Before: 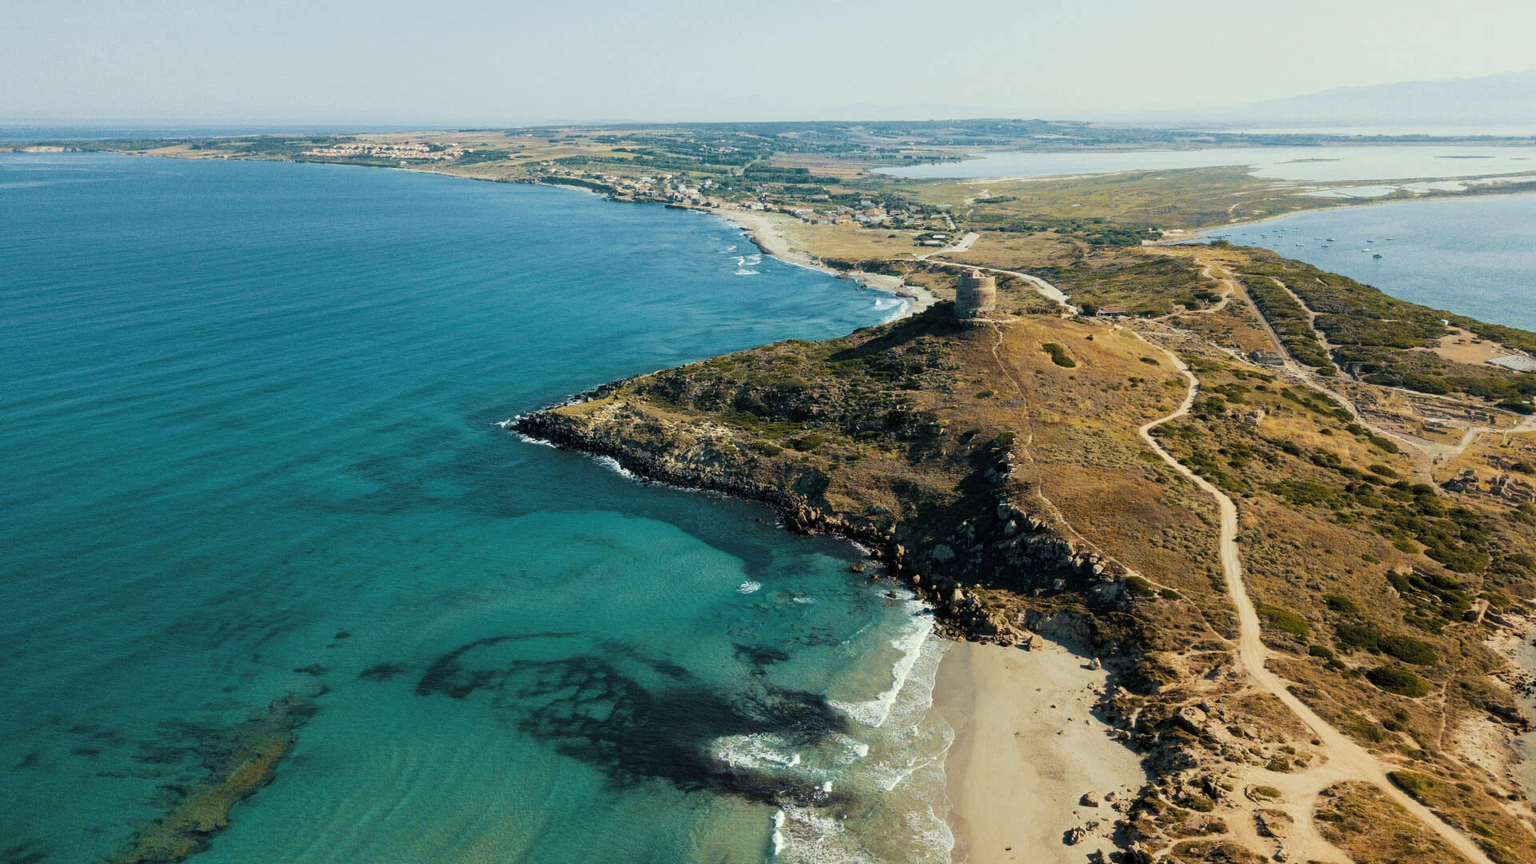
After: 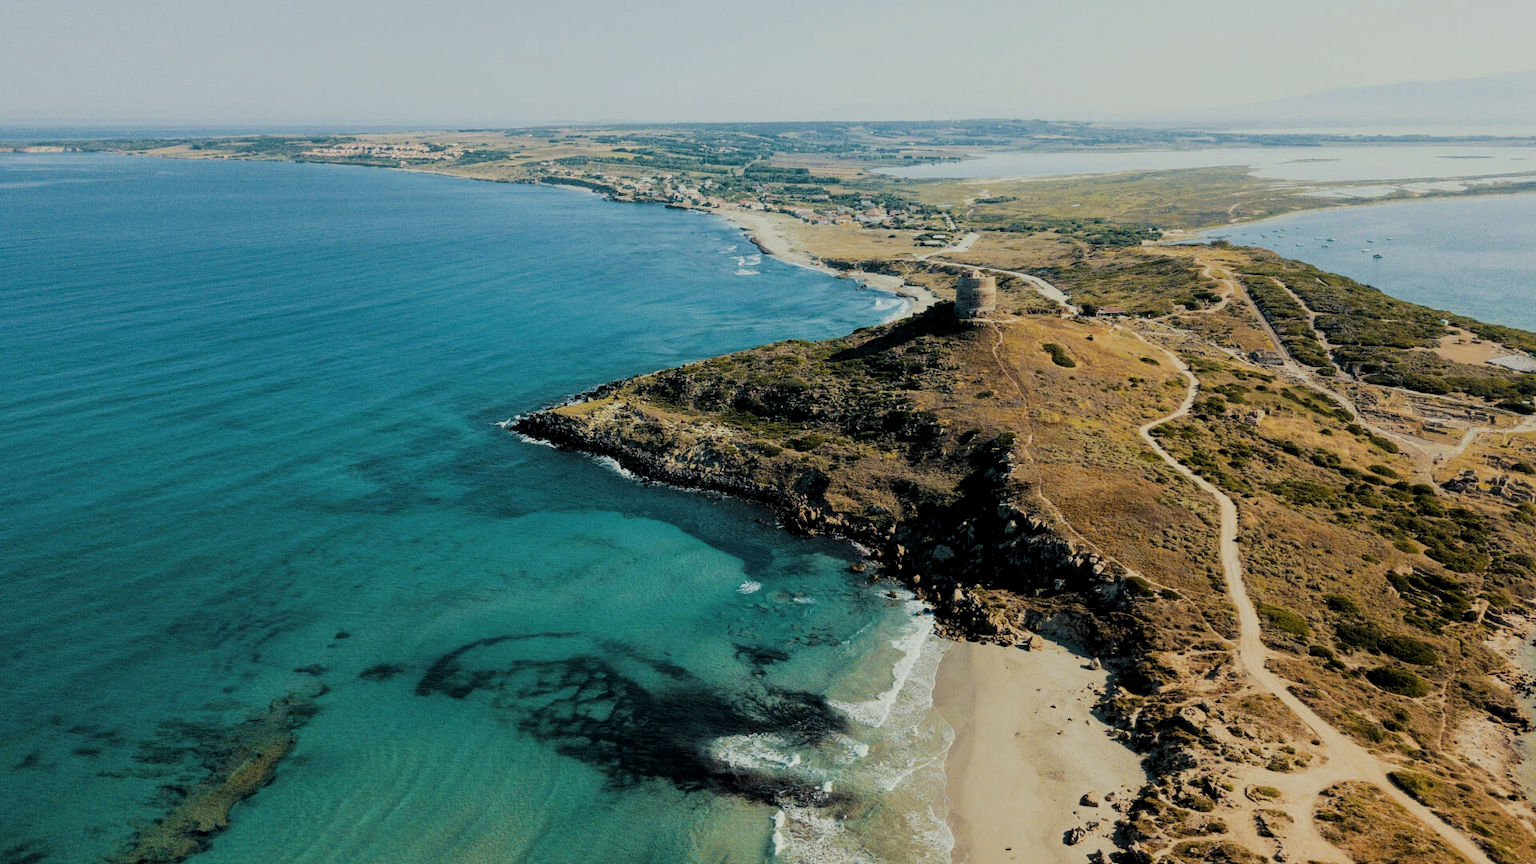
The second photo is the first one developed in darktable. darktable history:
local contrast: highlights 101%, shadows 100%, detail 119%, midtone range 0.2
filmic rgb: black relative exposure -7.36 EV, white relative exposure 5.06 EV, threshold 5.97 EV, hardness 3.2, enable highlight reconstruction true
